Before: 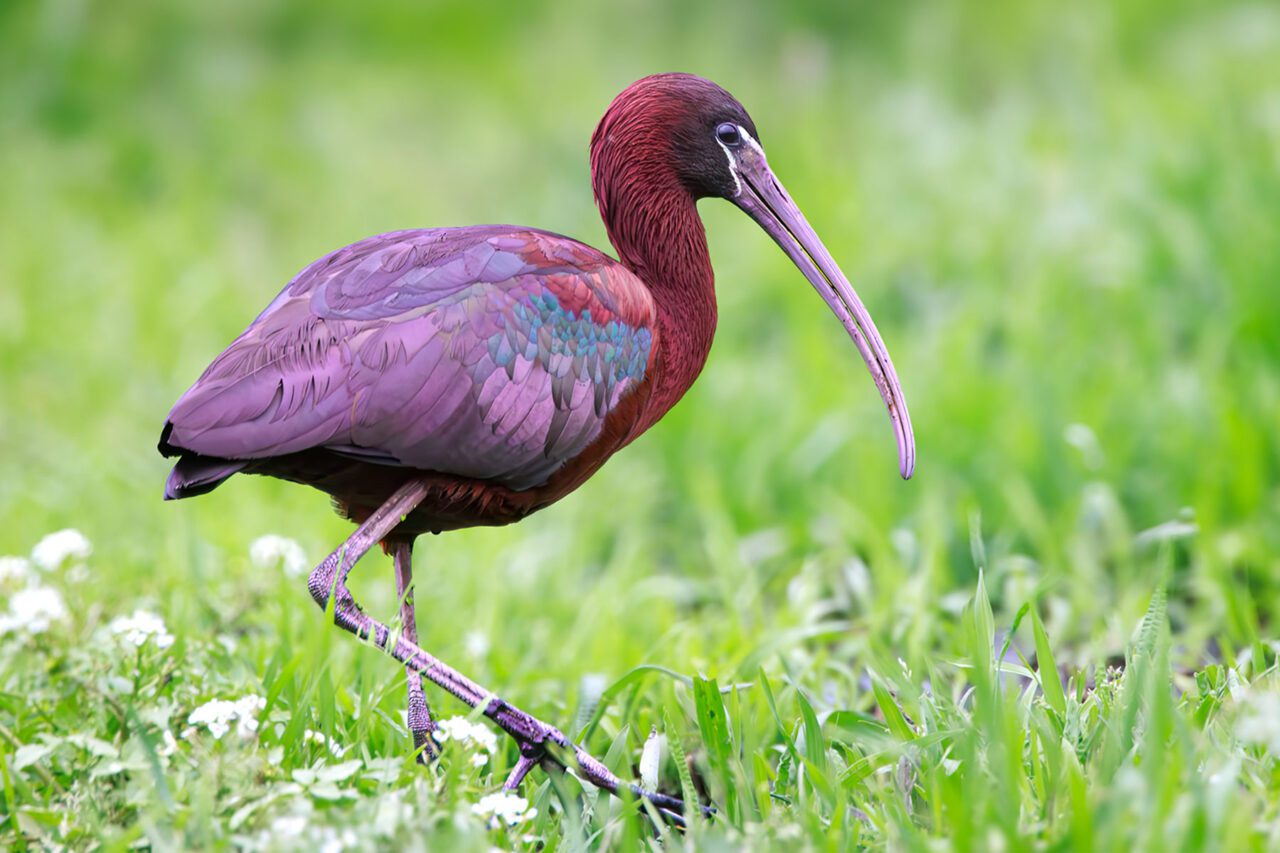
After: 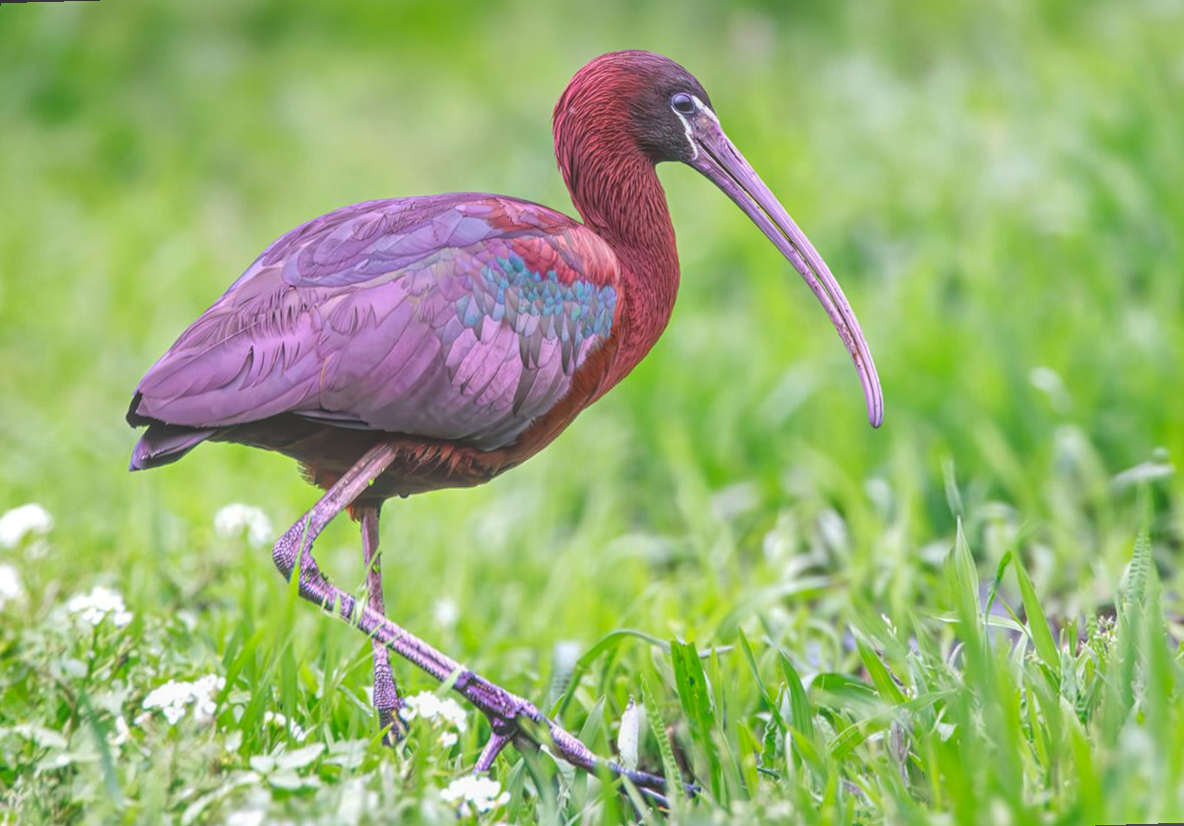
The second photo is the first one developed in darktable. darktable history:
shadows and highlights: shadows 32, highlights -32, soften with gaussian
rotate and perspective: rotation -1.68°, lens shift (vertical) -0.146, crop left 0.049, crop right 0.912, crop top 0.032, crop bottom 0.96
local contrast: highlights 73%, shadows 15%, midtone range 0.197
vignetting: fall-off start 116.67%, fall-off radius 59.26%, brightness -0.31, saturation -0.056
